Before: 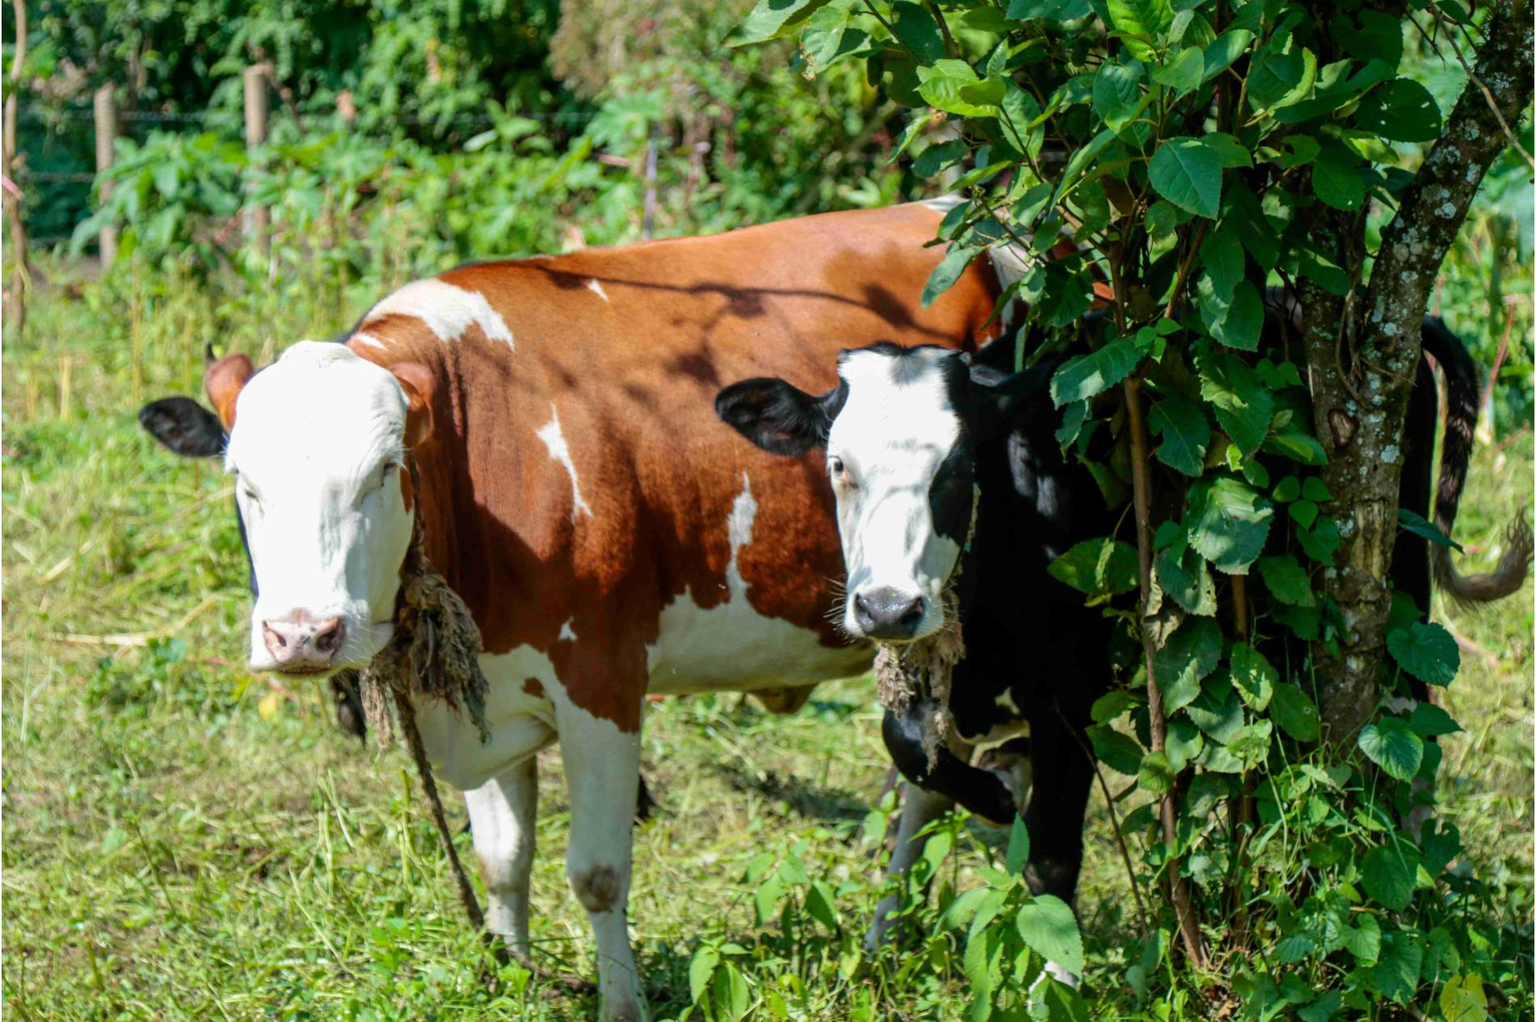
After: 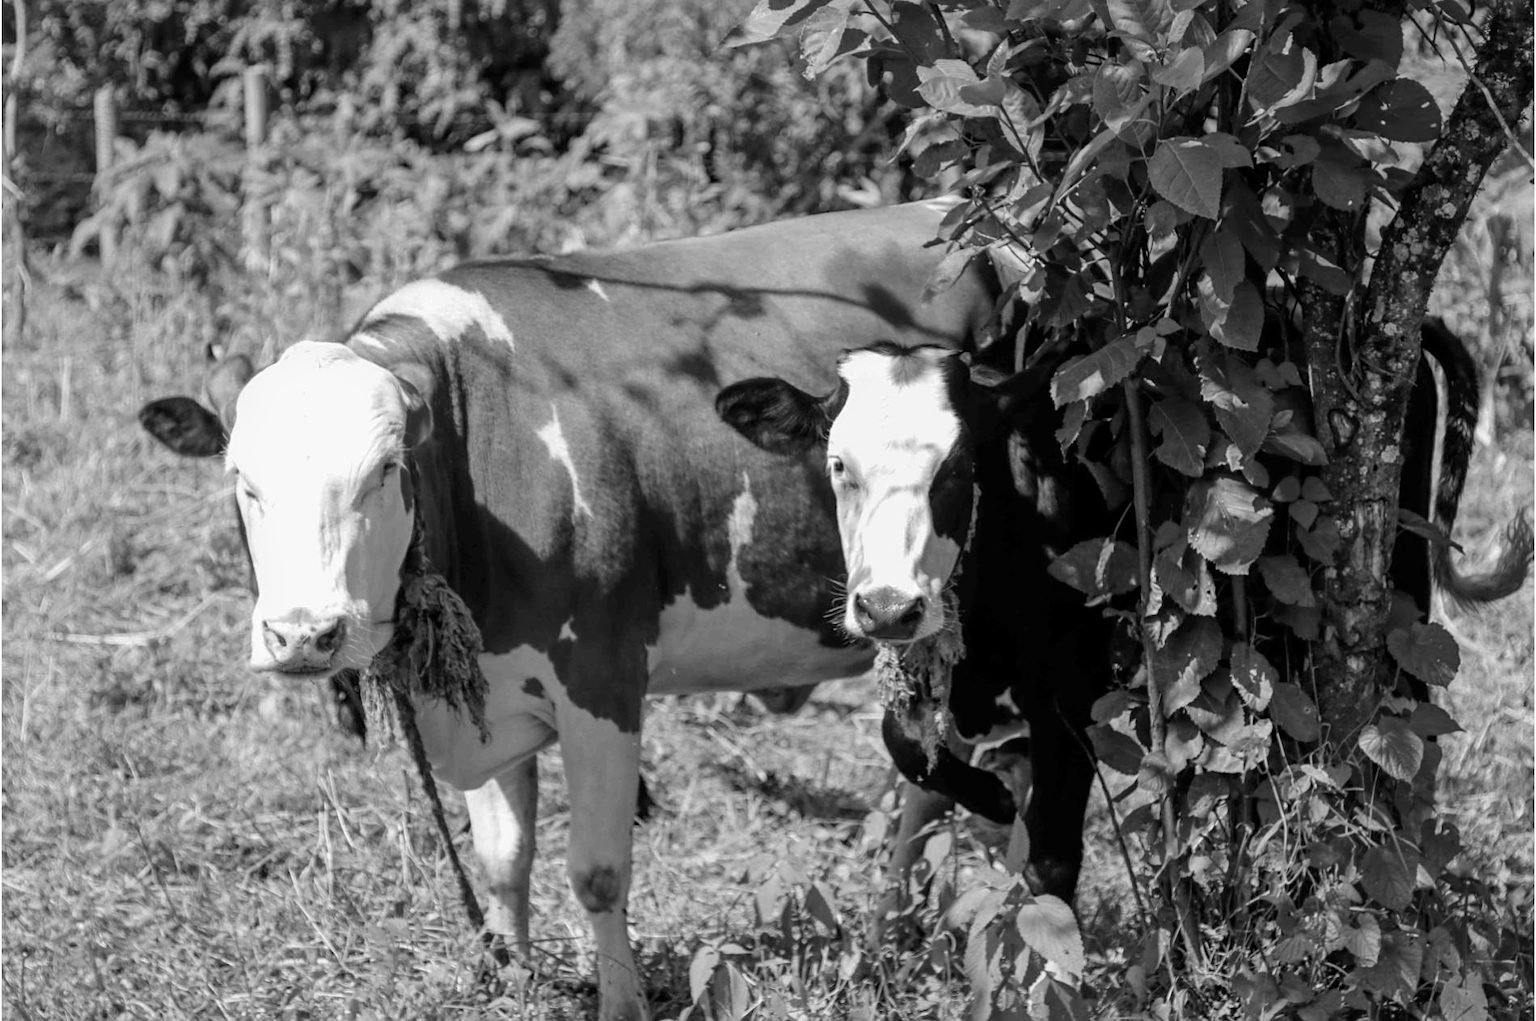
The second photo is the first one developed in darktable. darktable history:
monochrome: size 1
sharpen: amount 0.2
